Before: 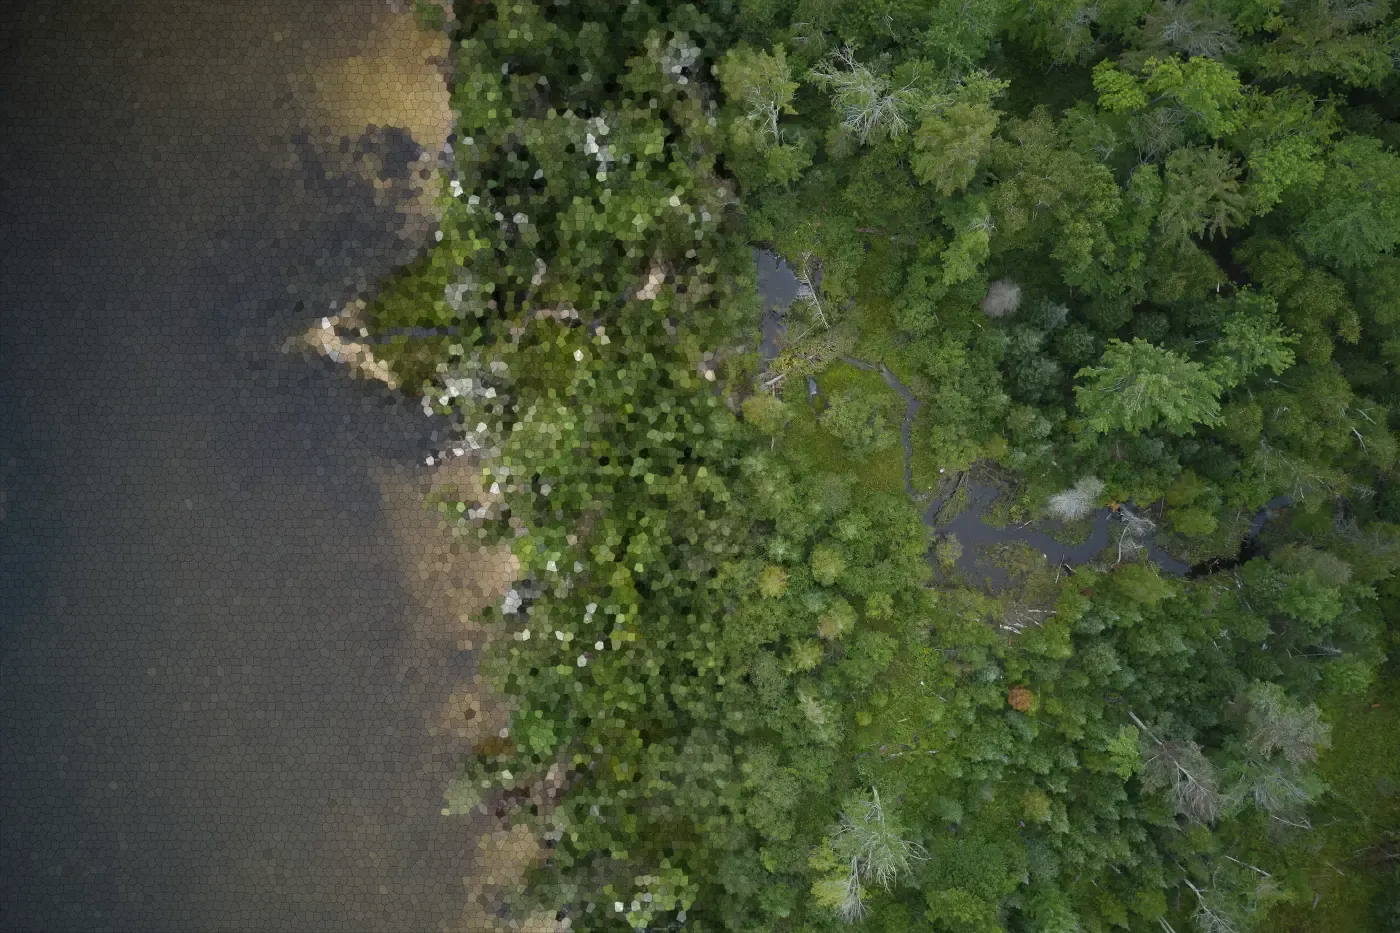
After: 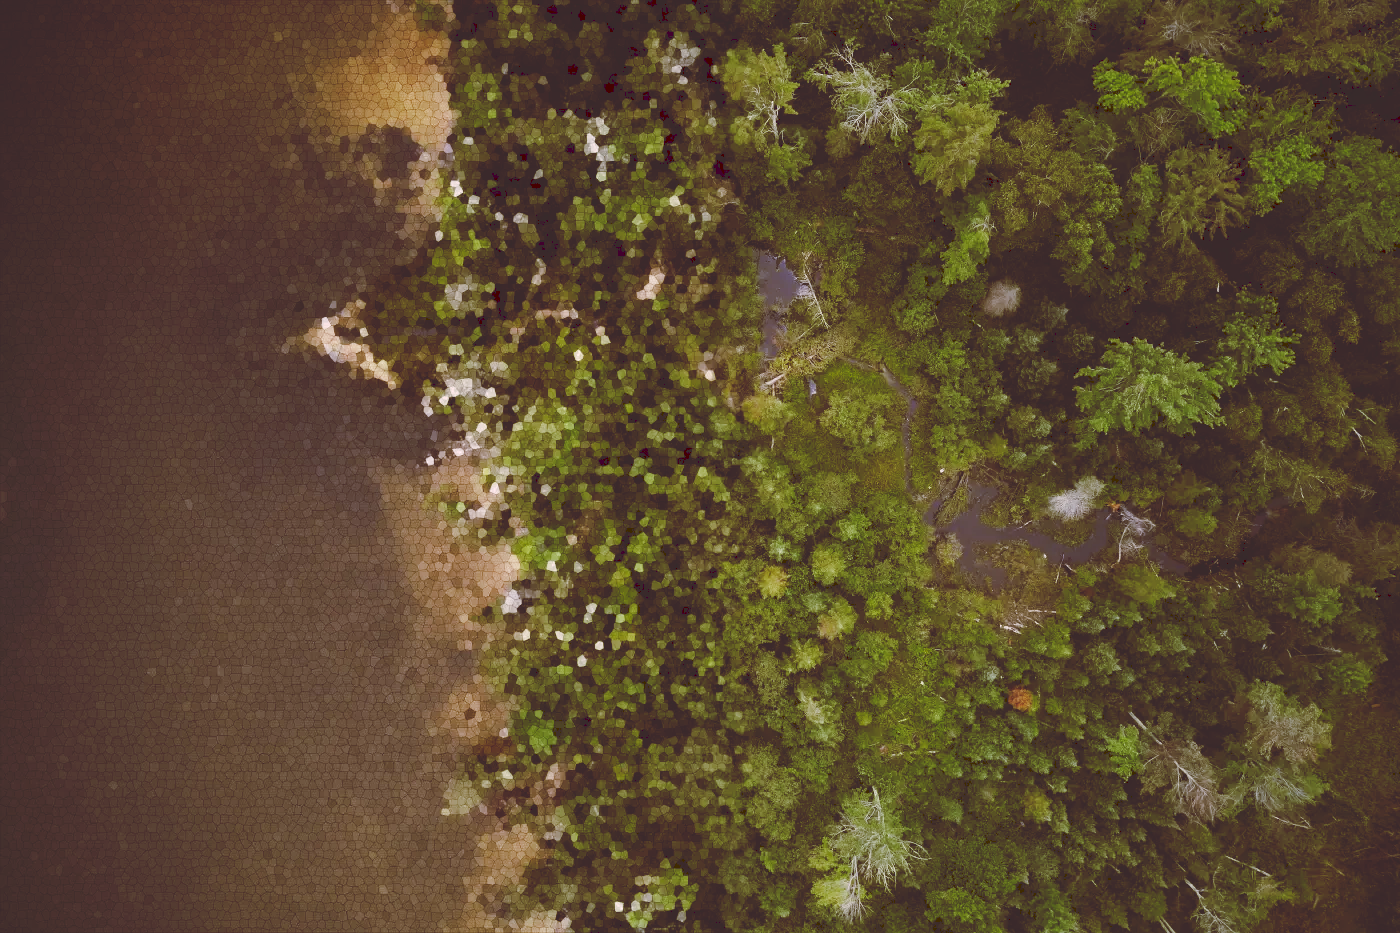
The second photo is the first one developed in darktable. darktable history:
tone curve: curves: ch0 [(0, 0) (0.003, 0.172) (0.011, 0.177) (0.025, 0.177) (0.044, 0.177) (0.069, 0.178) (0.1, 0.181) (0.136, 0.19) (0.177, 0.208) (0.224, 0.226) (0.277, 0.274) (0.335, 0.338) (0.399, 0.43) (0.468, 0.535) (0.543, 0.635) (0.623, 0.726) (0.709, 0.815) (0.801, 0.882) (0.898, 0.936) (1, 1)], preserve colors none
color look up table: target L [95.25, 93.54, 91.29, 87.08, 82.89, 70.06, 62.98, 52.42, 43.29, 41.74, 29.9, 24.12, 6.26, 200.89, 89.12, 81.1, 69.16, 53.54, 56.43, 48.49, 49.98, 47.85, 41.33, 40.48, 41.36, 30.39, 23.59, 12.49, 82.11, 79.53, 81.24, 60.48, 51.78, 52.7, 54.85, 59.11, 50.87, 48.03, 37.76, 29.91, 28.14, 31.27, 7.945, 5.832, 91.48, 73.69, 65.14, 49.02, 39.59], target a [16.54, -2.724, -8.137, -31.81, -55.68, -24.84, -38.67, -13.44, -25.93, -19.66, -6.082, -5.585, 36.13, 0, 12.58, 5.059, 30.23, 55.71, 28.04, 62.97, 9.768, 22.44, 34.8, 52.83, 41.66, 13.03, 47.59, 50.17, 18.62, 12.77, 32.62, 49.67, 71.49, 5.03, 6.171, 57.98, 25.33, 26.91, 52.04, 15.94, 9.721, 53.27, 41.53, 35.71, -13.08, -15.27, -24.21, -4.363, -3.342], target b [4.075, 35.11, 57.96, 5.607, 34.12, 27.31, 53.43, 47.32, 51.29, 10.59, 50.97, 40.64, 10.26, -0.001, 19.03, 70.8, 34.66, 23.58, 54.75, 82.82, 22.24, 44.82, 6.176, 35.92, 70.53, 29.42, 39.85, 20.99, -19.82, -2.753, -18.5, 1.207, -24.1, -53.36, 1.303, -55.08, -20.68, -72, -6.712, -42.62, -15.9, -58.03, 12.97, 9.457, -8.56, -26.32, -10.59, -22.64, -0.734], num patches 49
